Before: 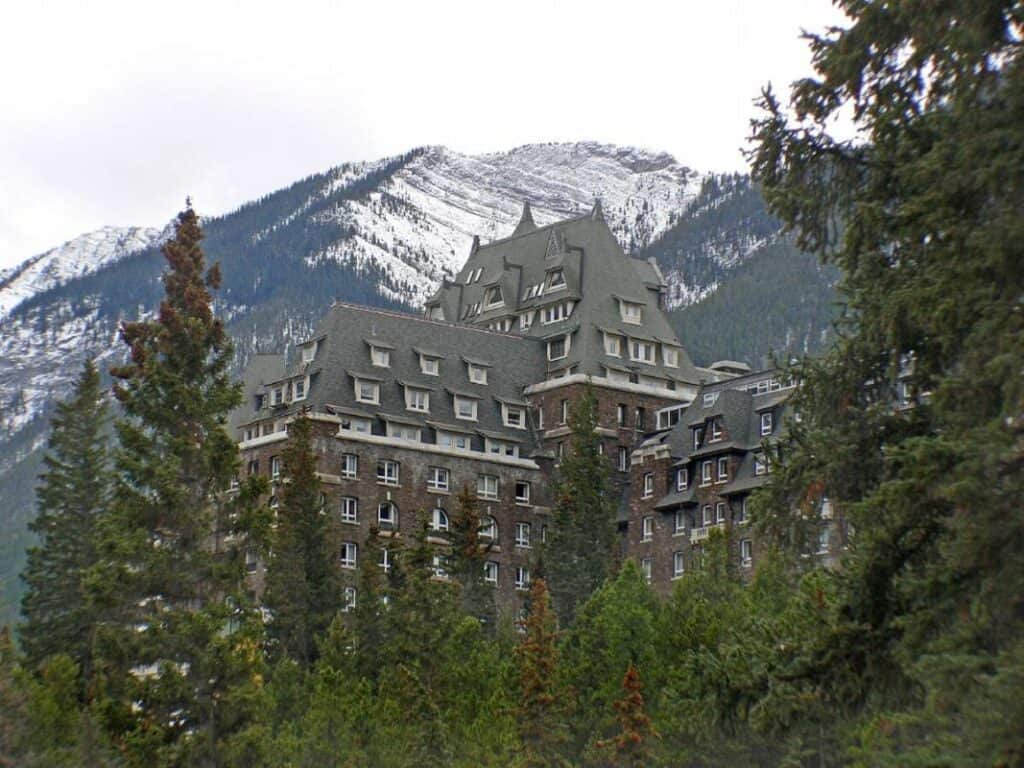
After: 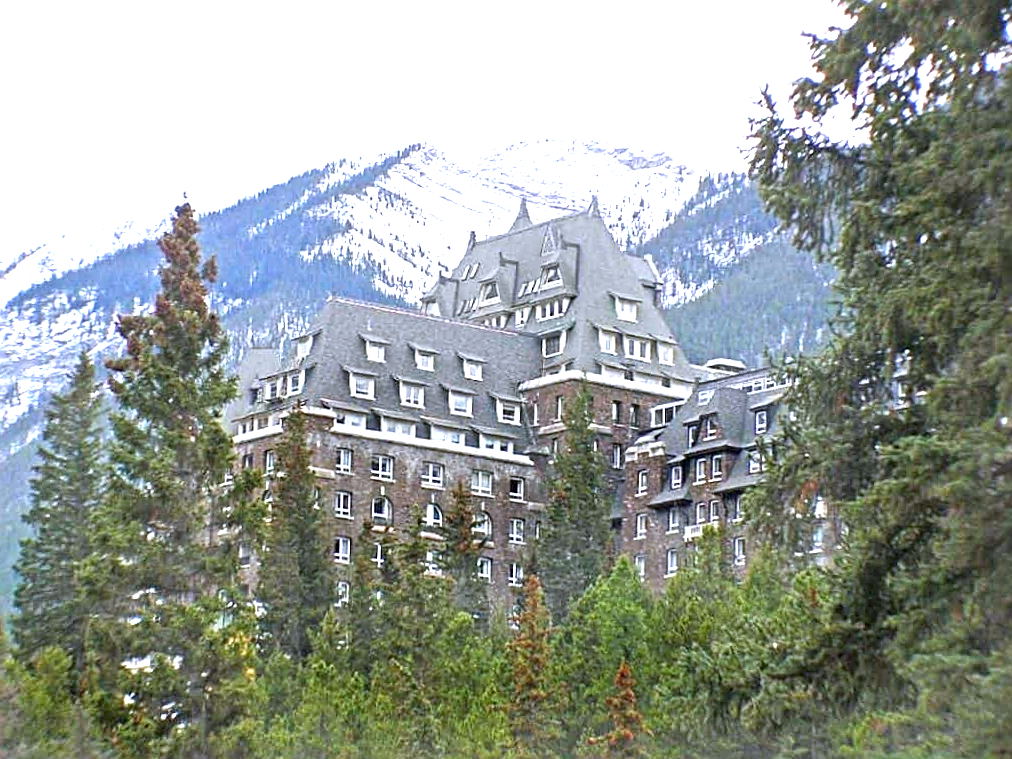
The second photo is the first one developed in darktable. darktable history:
white balance: red 0.967, blue 1.119, emerald 0.756
exposure: black level correction 0, exposure 1.675 EV, compensate exposure bias true, compensate highlight preservation false
crop and rotate: angle -0.5°
sharpen: on, module defaults
